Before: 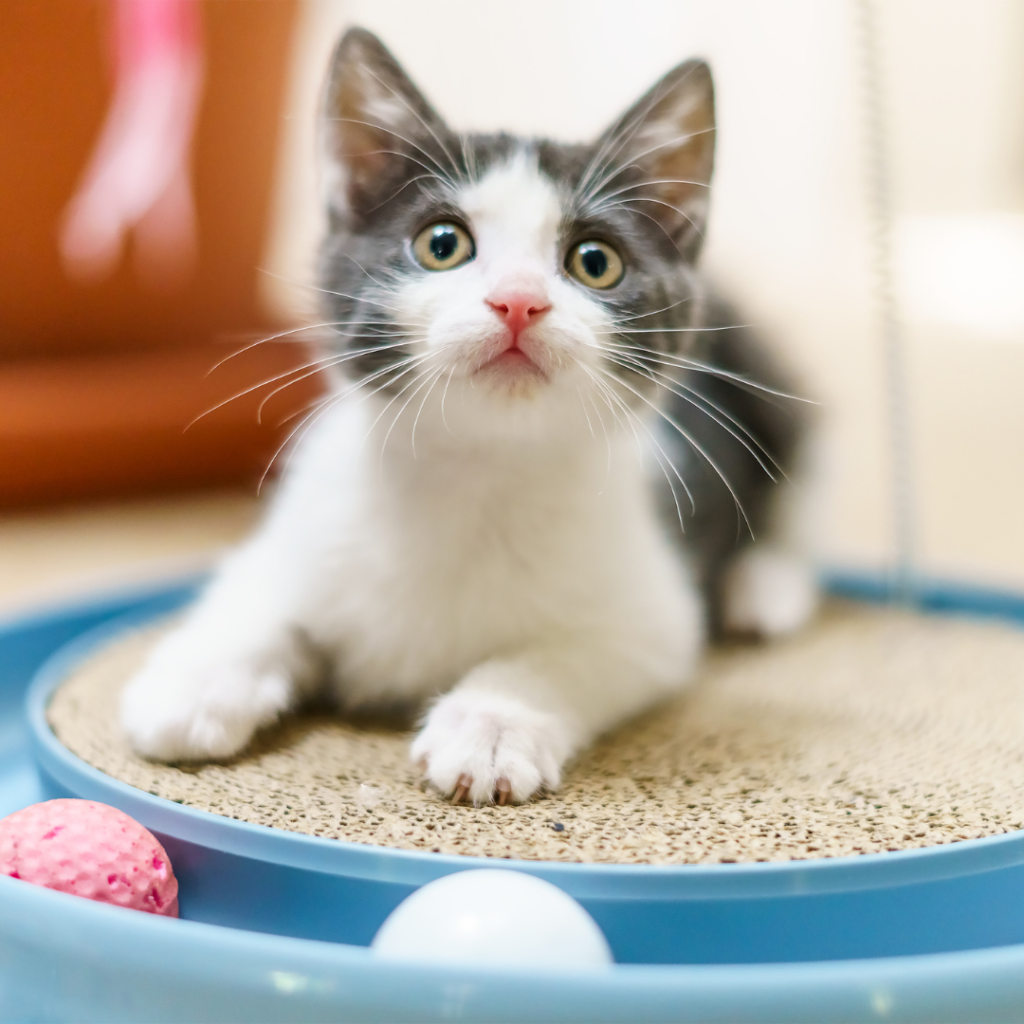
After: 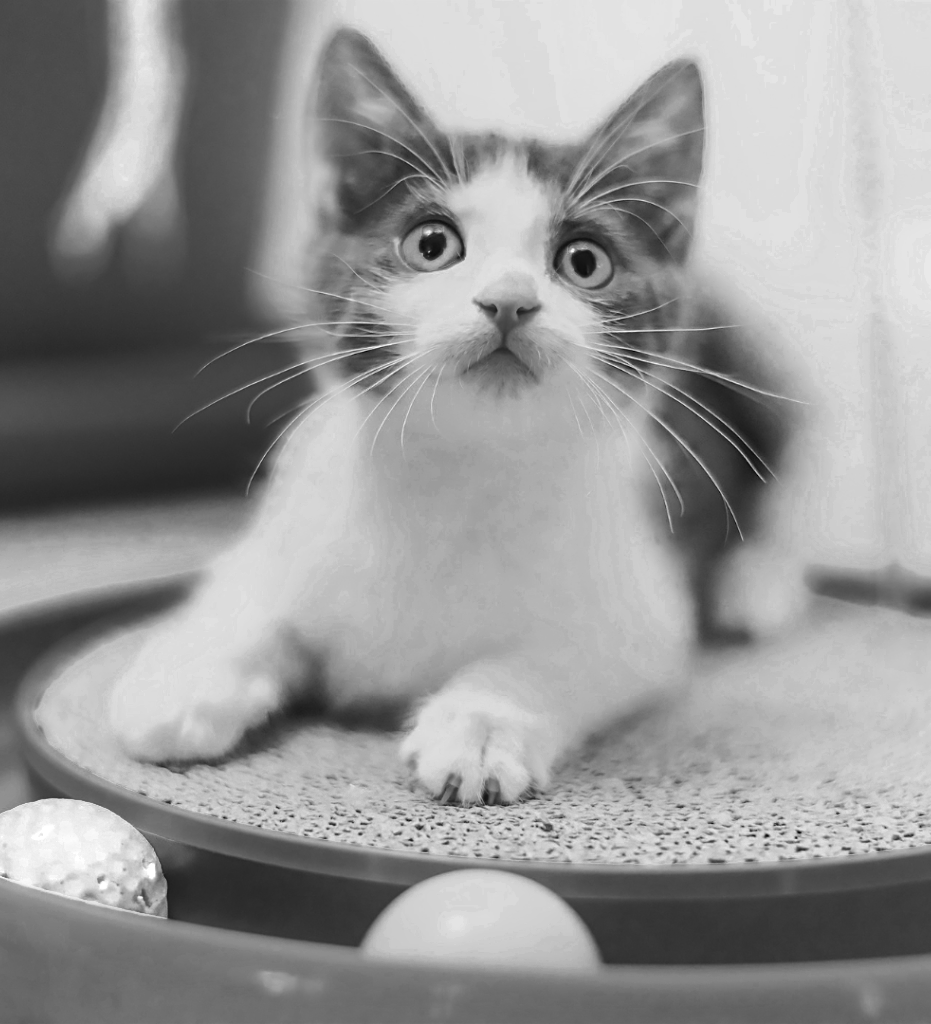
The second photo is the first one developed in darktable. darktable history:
crop and rotate: left 1.088%, right 7.966%
exposure: exposure -0.3 EV, compensate highlight preservation false
color balance rgb: shadows lift › chroma 0.736%, shadows lift › hue 110.6°, perceptual saturation grading › global saturation 20%, perceptual saturation grading › highlights -24.838%, perceptual saturation grading › shadows 50.222%, perceptual brilliance grading › mid-tones 10.966%, perceptual brilliance grading › shadows 14.322%, global vibrance 41.655%
contrast equalizer: y [[0.6 ×6], [0.55 ×6], [0 ×6], [0 ×6], [0 ×6]], mix -0.184
sharpen: on, module defaults
color zones: curves: ch0 [(0.002, 0.593) (0.143, 0.417) (0.285, 0.541) (0.455, 0.289) (0.608, 0.327) (0.727, 0.283) (0.869, 0.571) (1, 0.603)]; ch1 [(0, 0) (0.143, 0) (0.286, 0) (0.429, 0) (0.571, 0) (0.714, 0) (0.857, 0)], mix 100.23%
